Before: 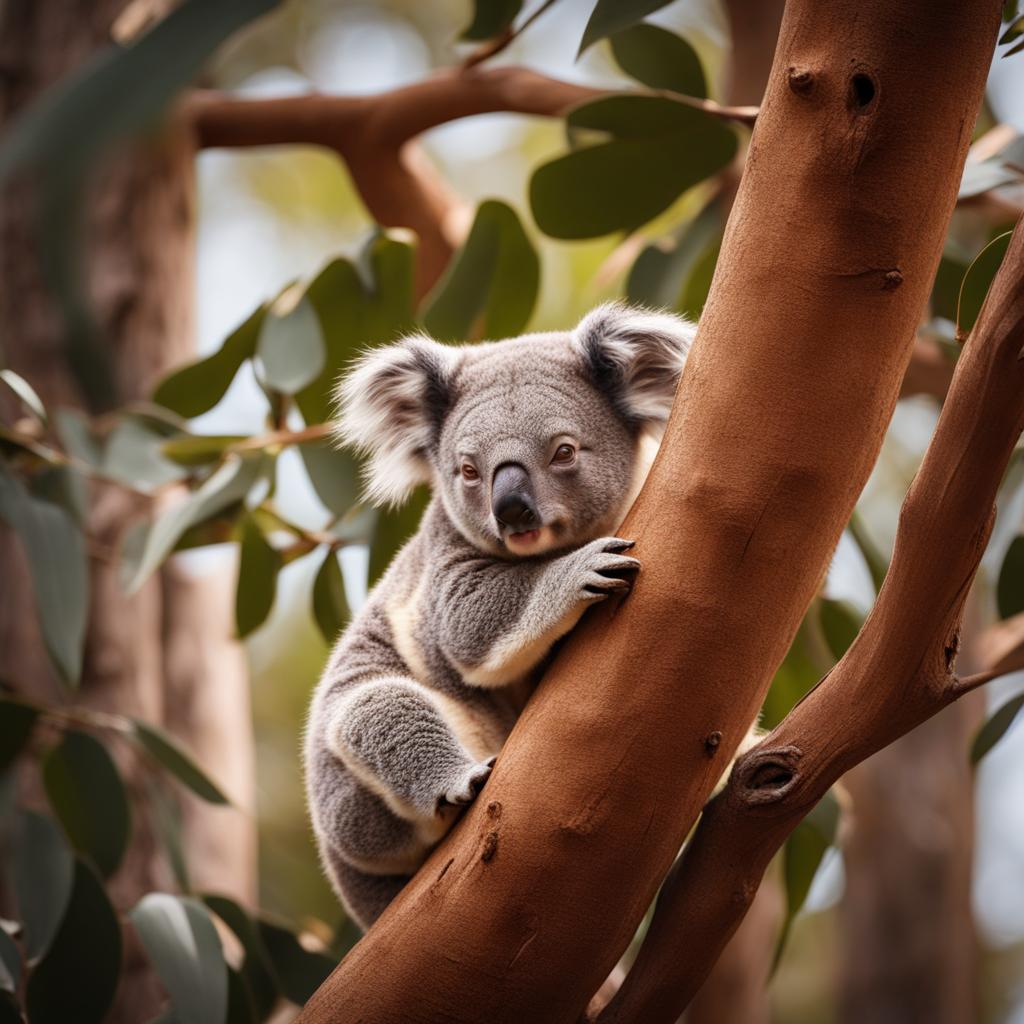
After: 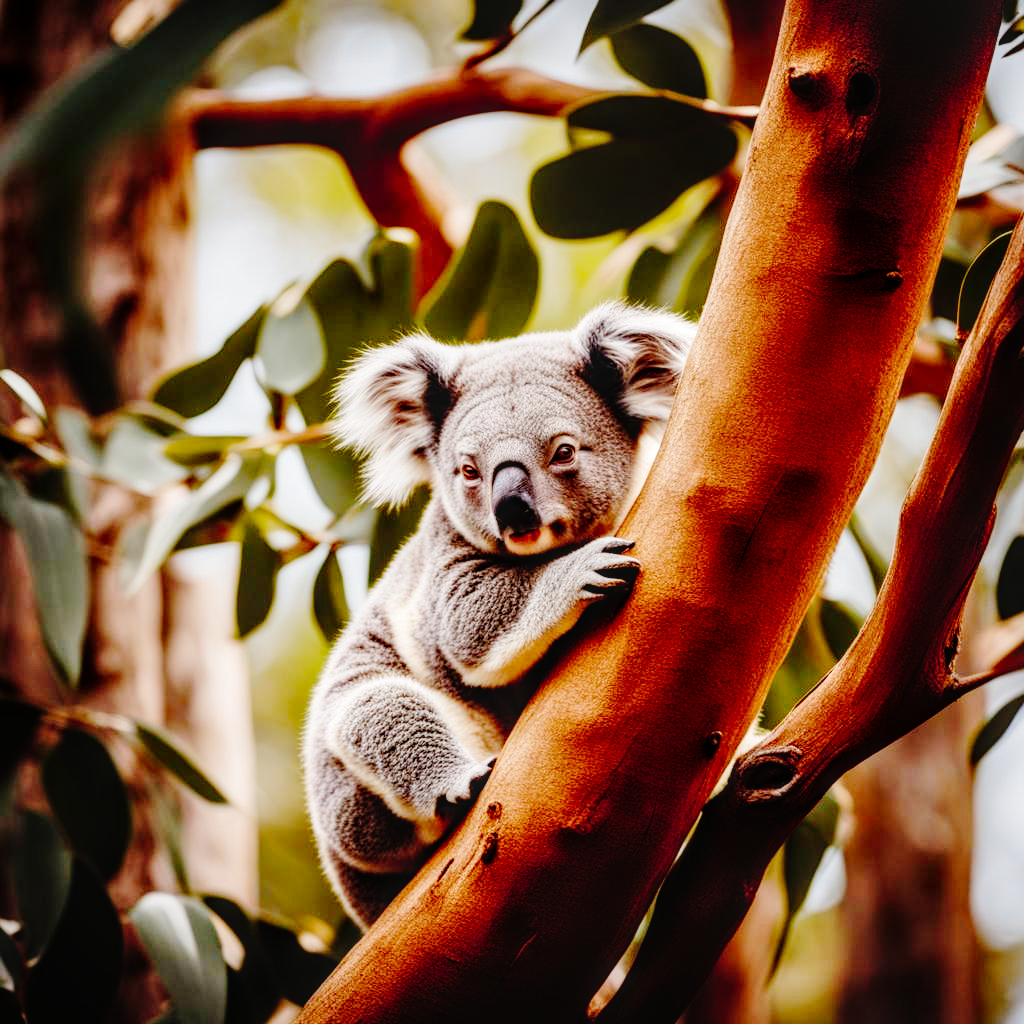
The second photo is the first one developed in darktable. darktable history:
local contrast: on, module defaults
base curve: curves: ch0 [(0, 0) (0.036, 0.01) (0.123, 0.254) (0.258, 0.504) (0.507, 0.748) (1, 1)], preserve colors none
